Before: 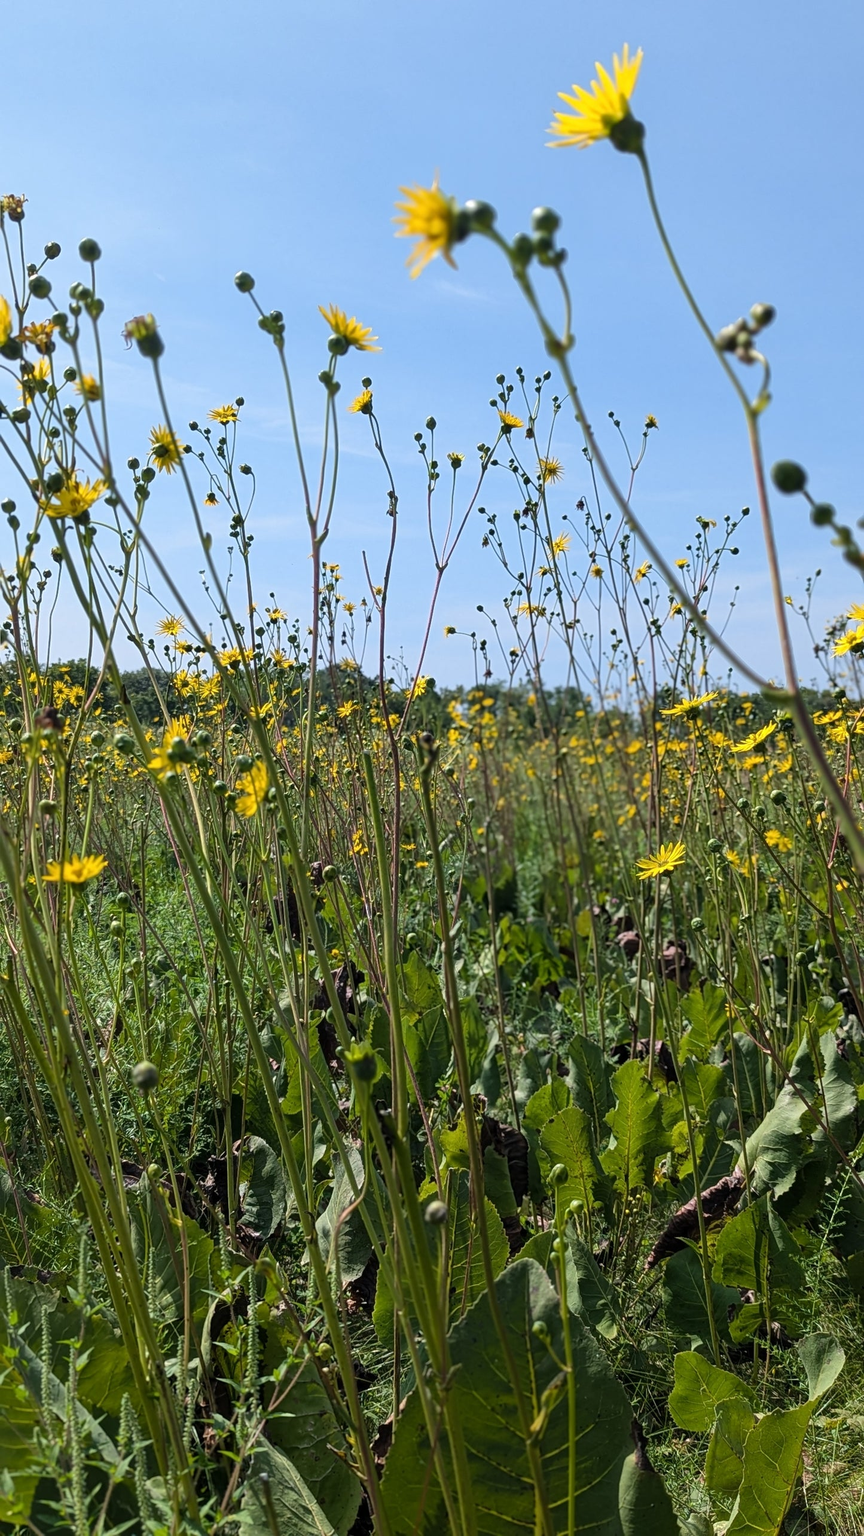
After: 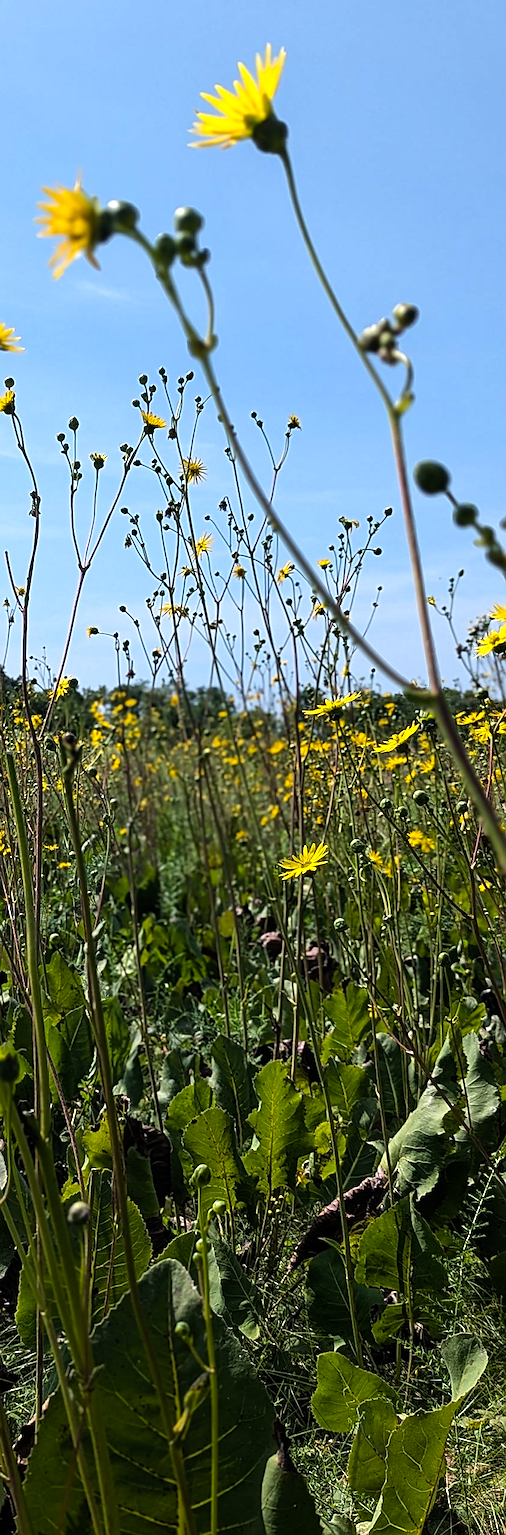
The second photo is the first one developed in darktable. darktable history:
sharpen: on, module defaults
crop: left 41.402%
rotate and perspective: crop left 0, crop top 0
white balance: emerald 1
color balance rgb: shadows lift › luminance -10%, power › luminance -9%, linear chroma grading › global chroma 10%, global vibrance 10%, contrast 15%, saturation formula JzAzBz (2021)
